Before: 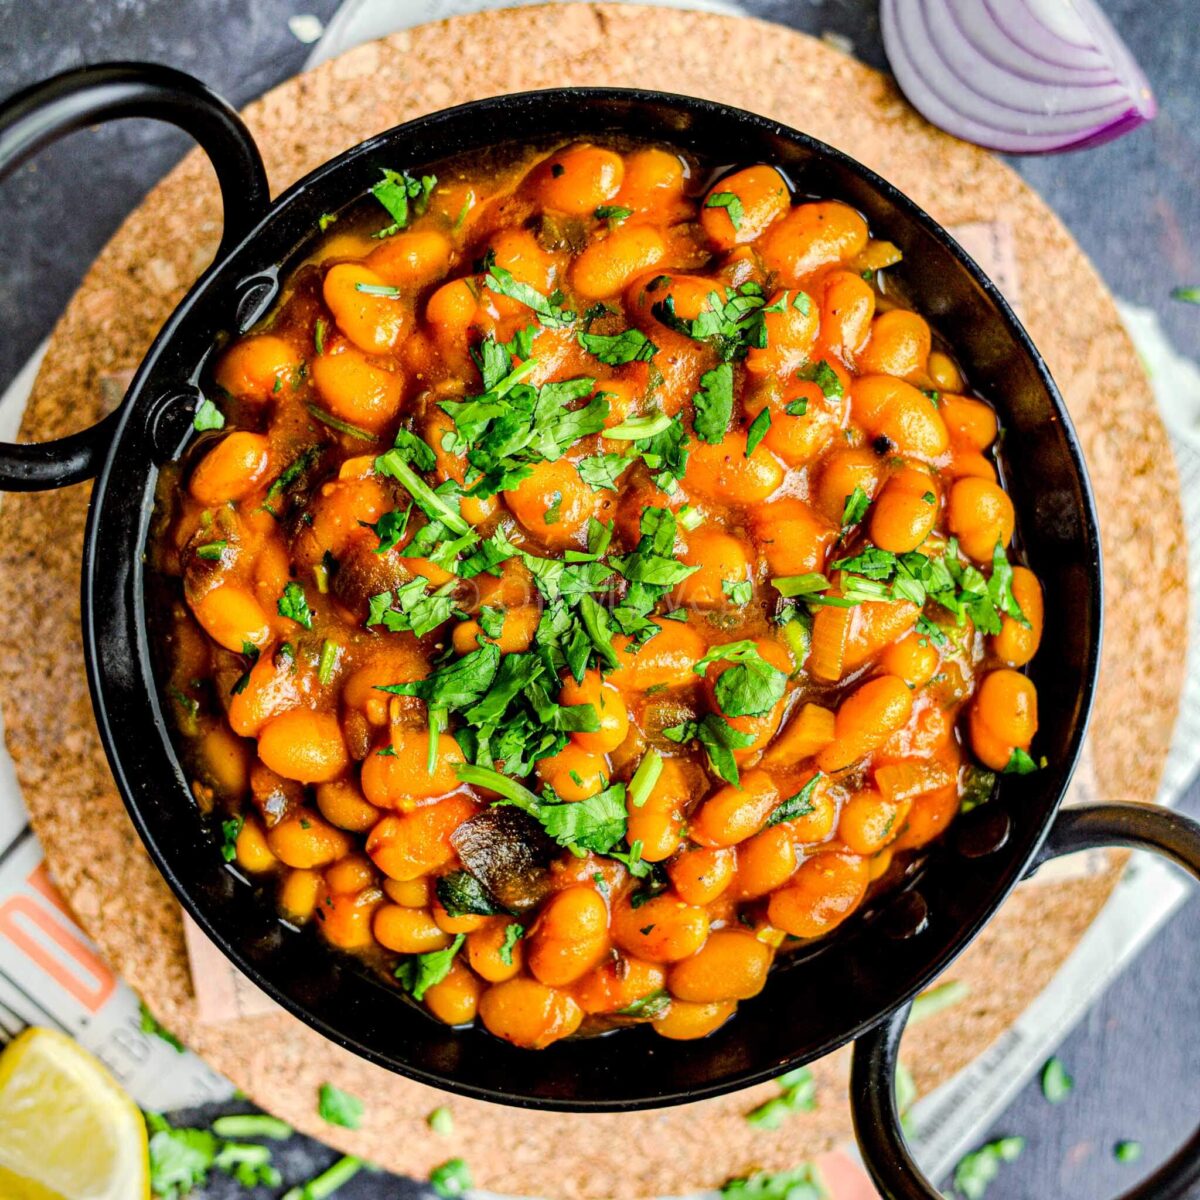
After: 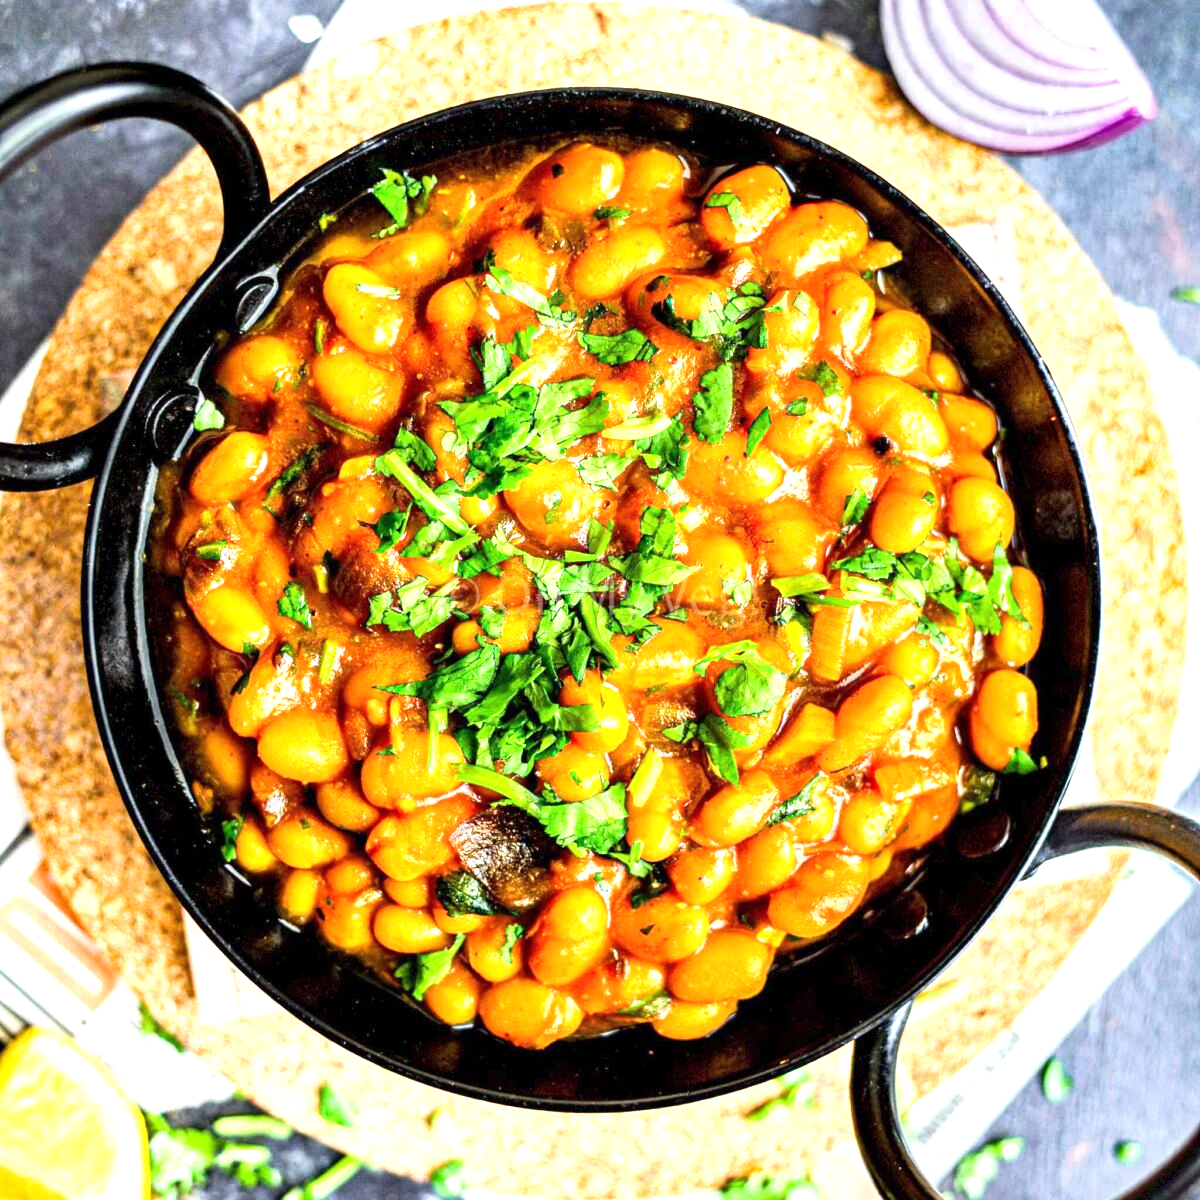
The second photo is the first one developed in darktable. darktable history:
exposure: exposure 1.06 EV, compensate highlight preservation false
